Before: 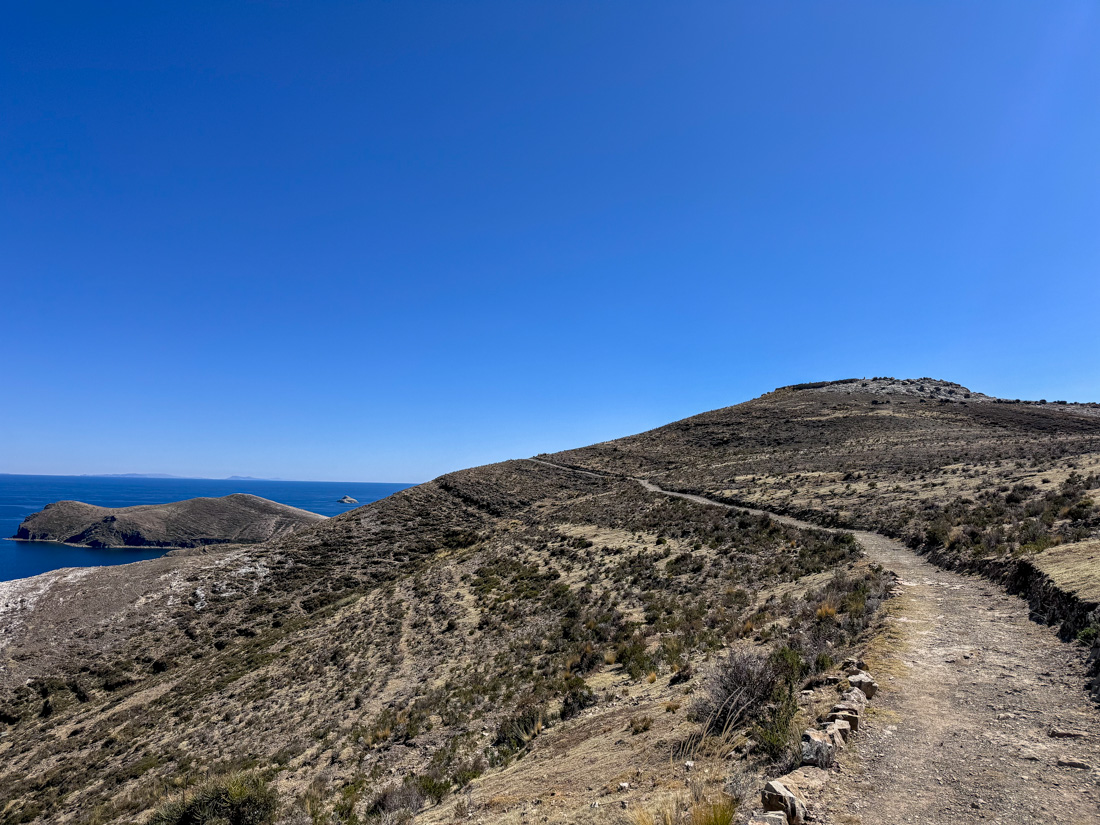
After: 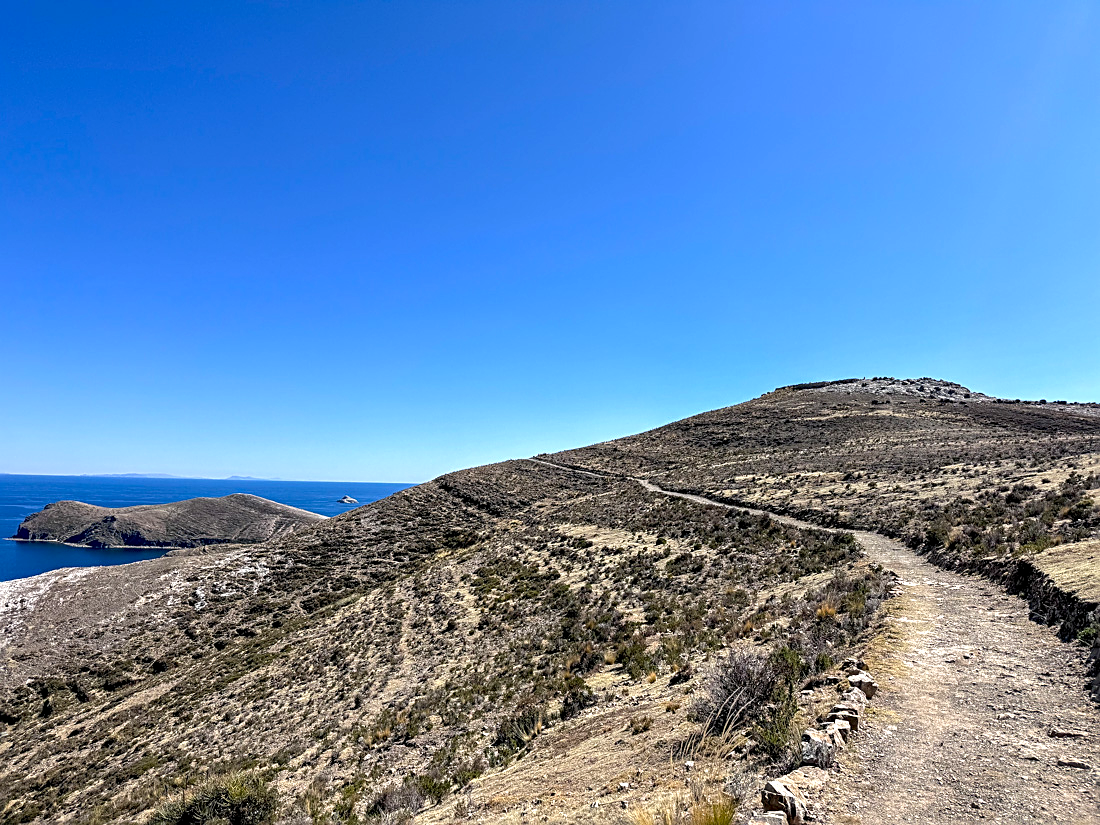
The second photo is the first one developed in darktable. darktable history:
sharpen: on, module defaults
exposure: black level correction 0.001, exposure 0.675 EV, compensate highlight preservation false
